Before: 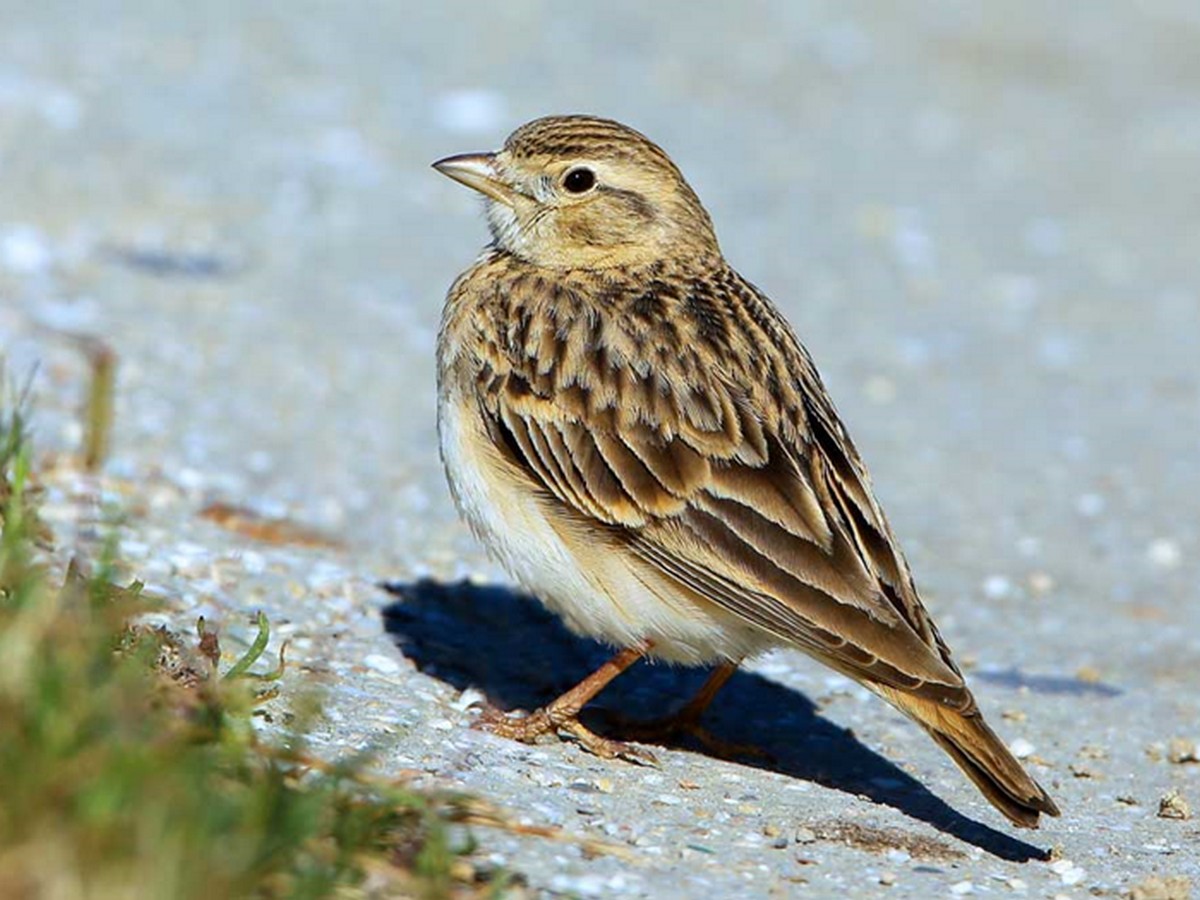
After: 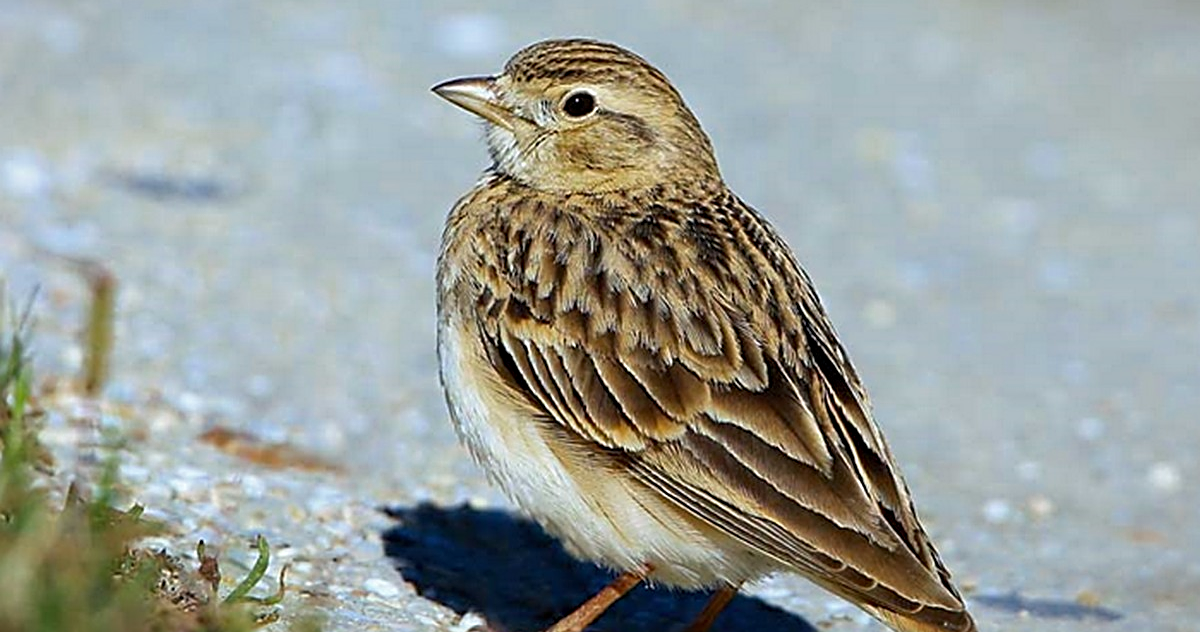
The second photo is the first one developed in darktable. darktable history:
color zones: curves: ch0 [(0, 0.425) (0.143, 0.422) (0.286, 0.42) (0.429, 0.419) (0.571, 0.419) (0.714, 0.42) (0.857, 0.422) (1, 0.425)]
sharpen: radius 2.661, amount 0.657
vignetting: fall-off start 98.79%, fall-off radius 101.31%, width/height ratio 1.427
crop and rotate: top 8.471%, bottom 21.287%
